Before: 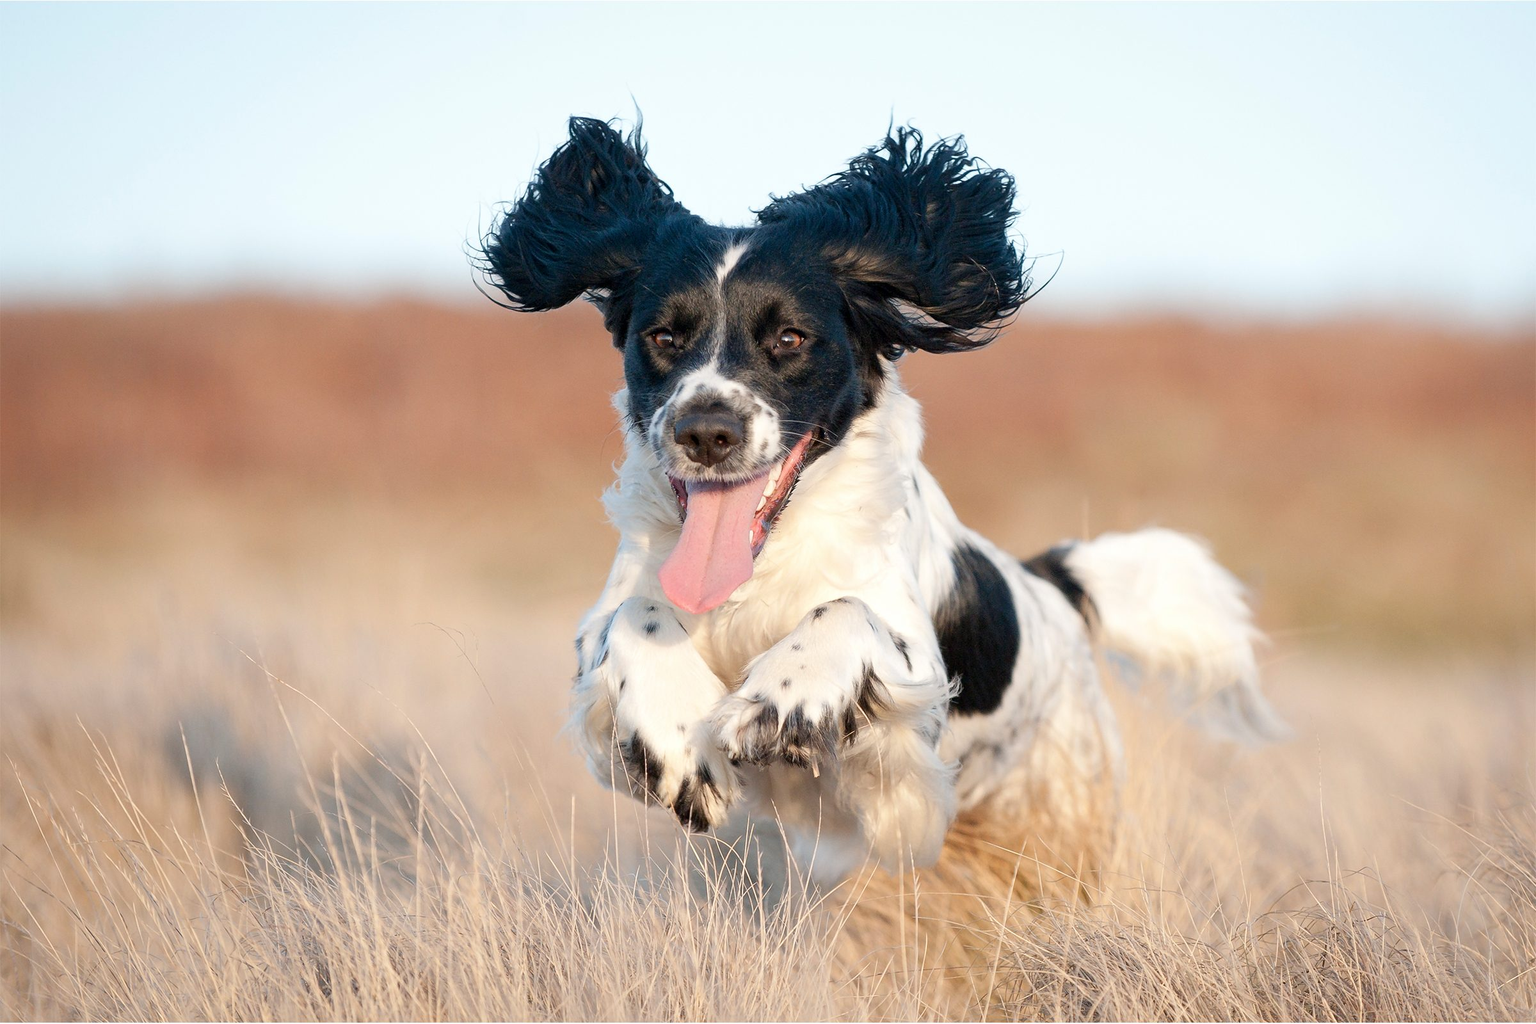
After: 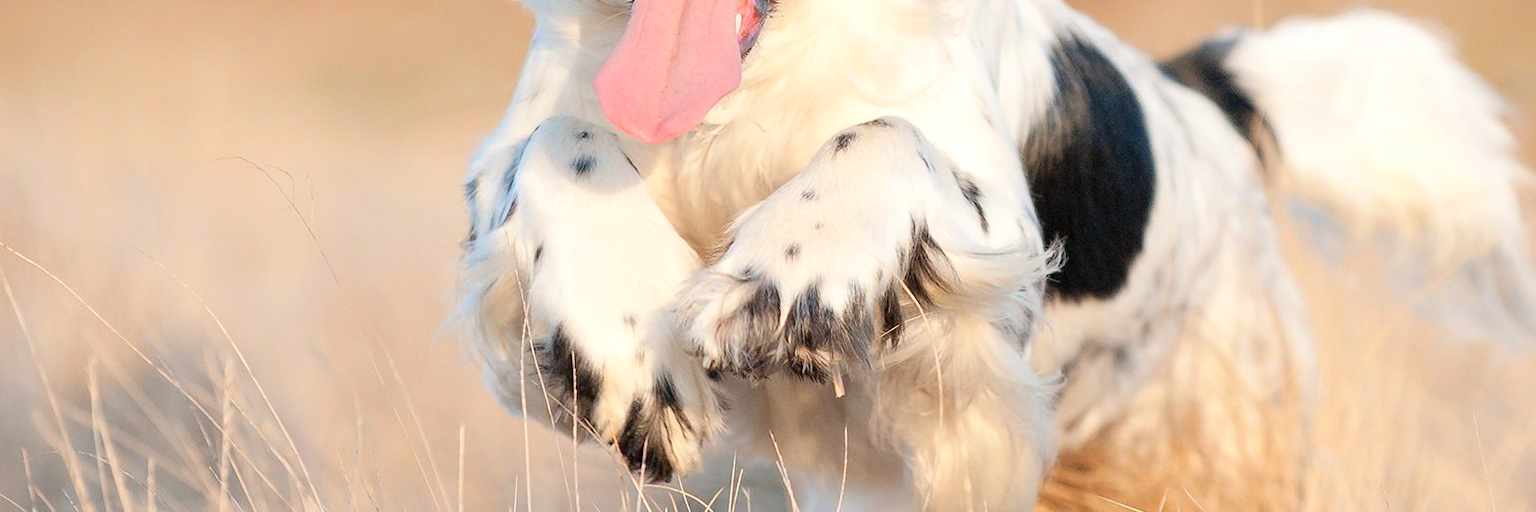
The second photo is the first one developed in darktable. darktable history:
crop: left 17.98%, top 50.956%, right 17.639%, bottom 16.802%
contrast brightness saturation: contrast 0.074, brightness 0.077, saturation 0.179
